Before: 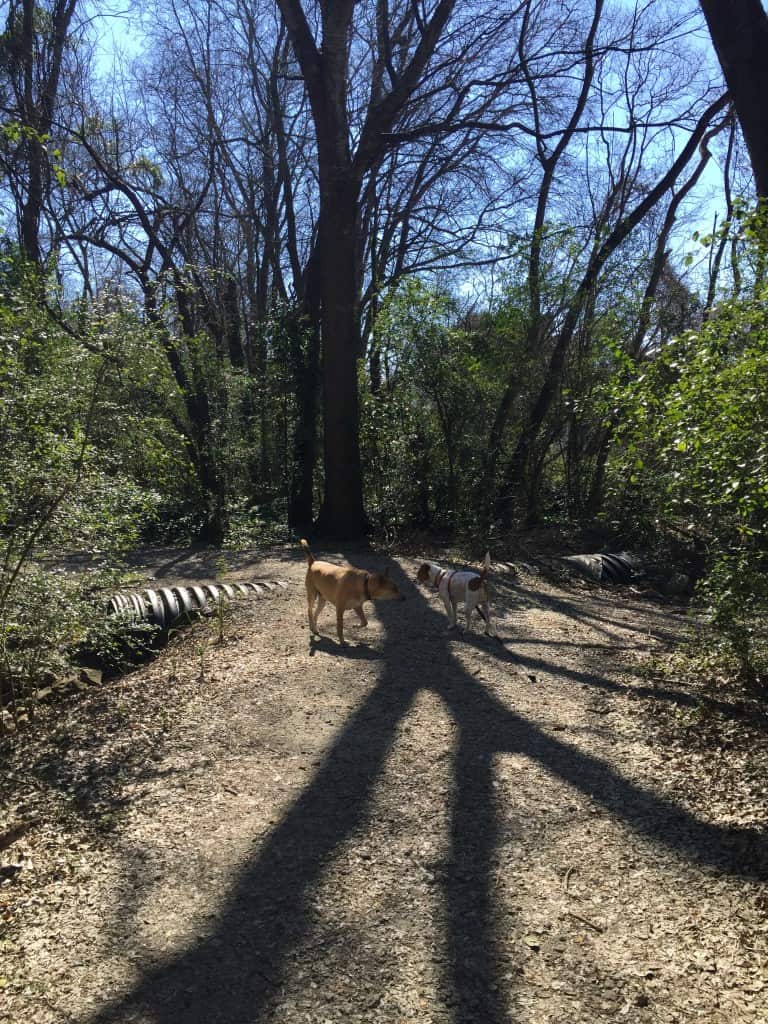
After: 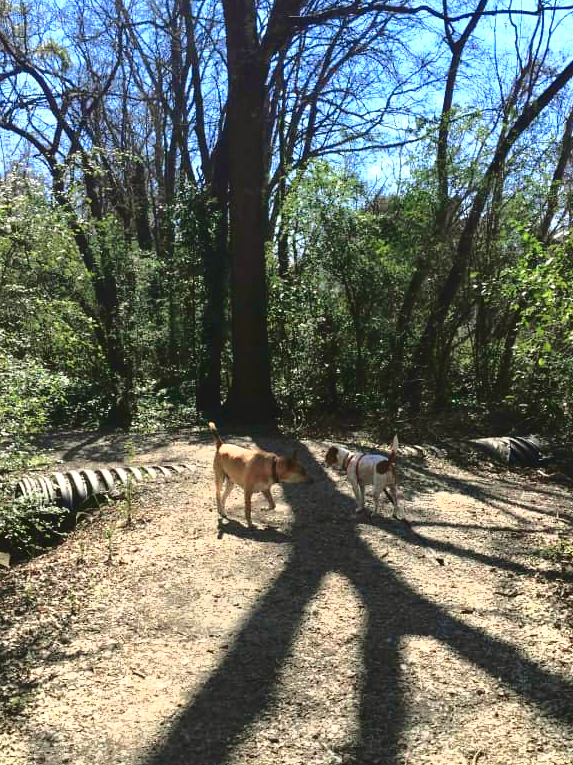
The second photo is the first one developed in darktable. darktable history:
crop and rotate: left 12.004%, top 11.45%, right 13.319%, bottom 13.781%
exposure: black level correction 0, exposure 0.703 EV, compensate highlight preservation false
tone curve: curves: ch0 [(0, 0.039) (0.194, 0.159) (0.469, 0.544) (0.693, 0.77) (0.751, 0.871) (1, 1)]; ch1 [(0, 0) (0.508, 0.506) (0.547, 0.563) (0.592, 0.631) (0.715, 0.706) (1, 1)]; ch2 [(0, 0) (0.243, 0.175) (0.362, 0.301) (0.492, 0.515) (0.544, 0.557) (0.595, 0.612) (0.631, 0.641) (1, 1)], color space Lab, independent channels, preserve colors none
color balance rgb: perceptual saturation grading › global saturation 0.427%, contrast -9.943%
